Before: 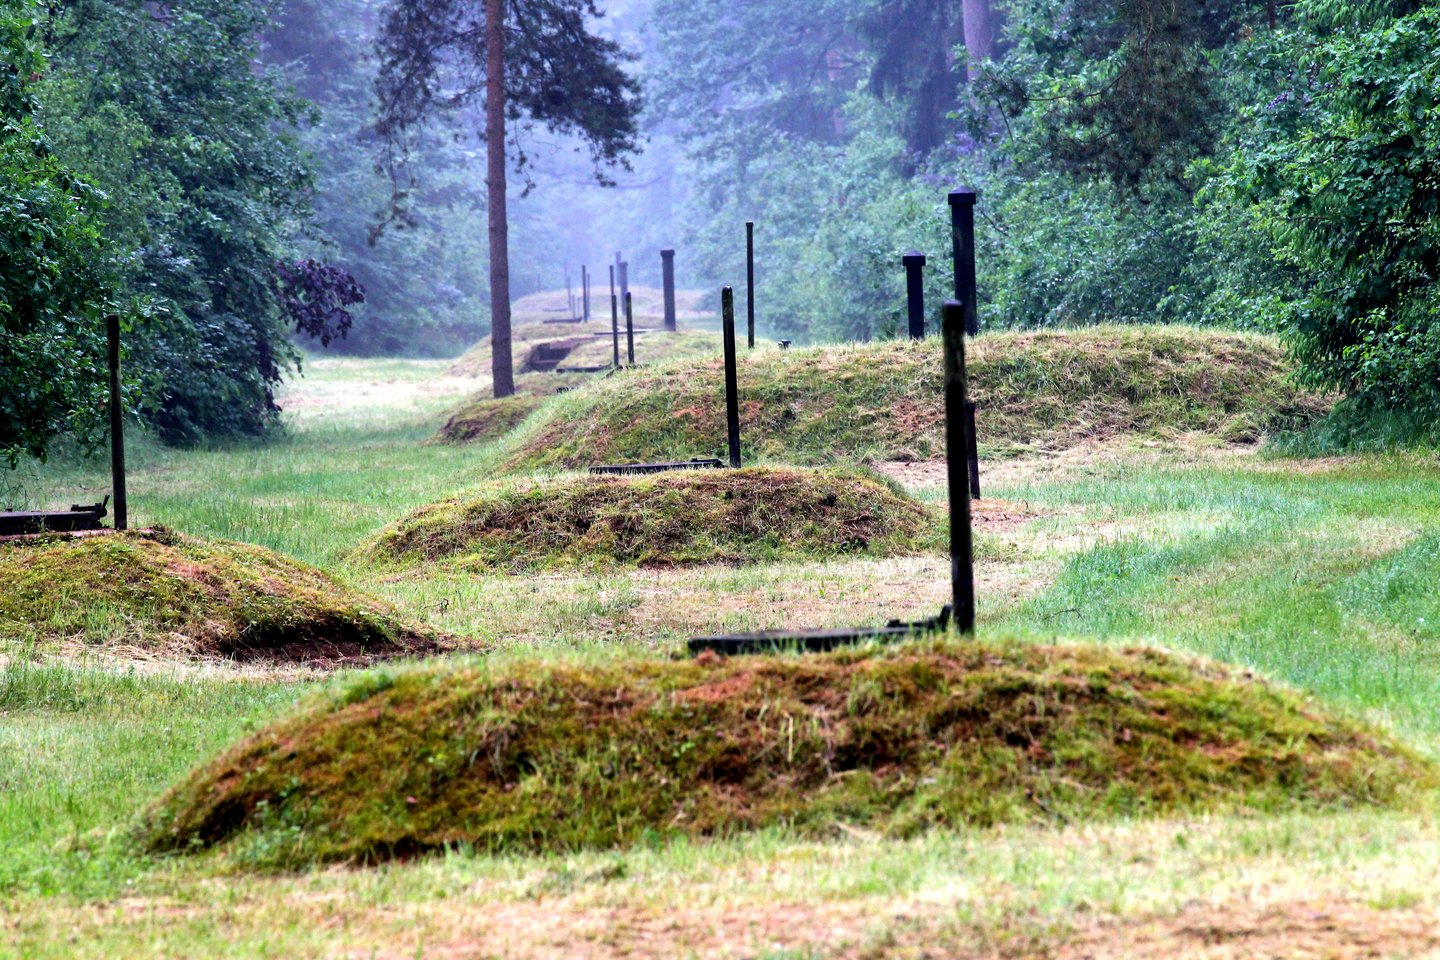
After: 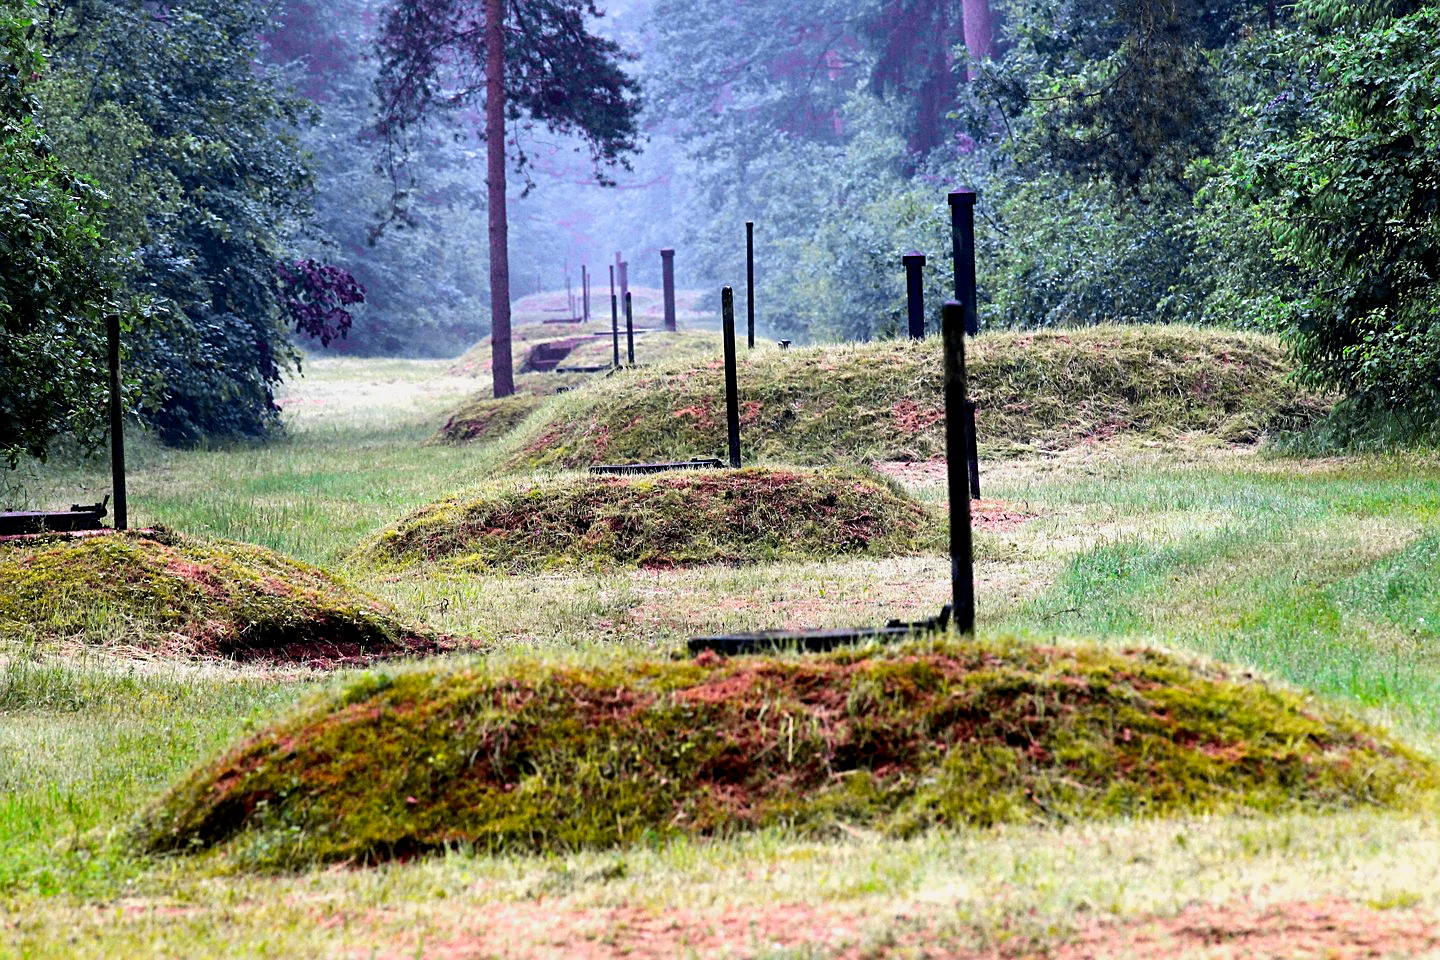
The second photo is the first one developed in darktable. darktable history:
tone curve: curves: ch0 [(0, 0) (0.087, 0.054) (0.281, 0.245) (0.532, 0.514) (0.835, 0.818) (0.994, 0.955)]; ch1 [(0, 0) (0.27, 0.195) (0.406, 0.435) (0.452, 0.474) (0.495, 0.5) (0.514, 0.508) (0.537, 0.556) (0.654, 0.689) (1, 1)]; ch2 [(0, 0) (0.269, 0.299) (0.459, 0.441) (0.498, 0.499) (0.523, 0.52) (0.551, 0.549) (0.633, 0.625) (0.659, 0.681) (0.718, 0.764) (1, 1)], color space Lab, independent channels, preserve colors none
levels: black 0.012%
sharpen: on, module defaults
